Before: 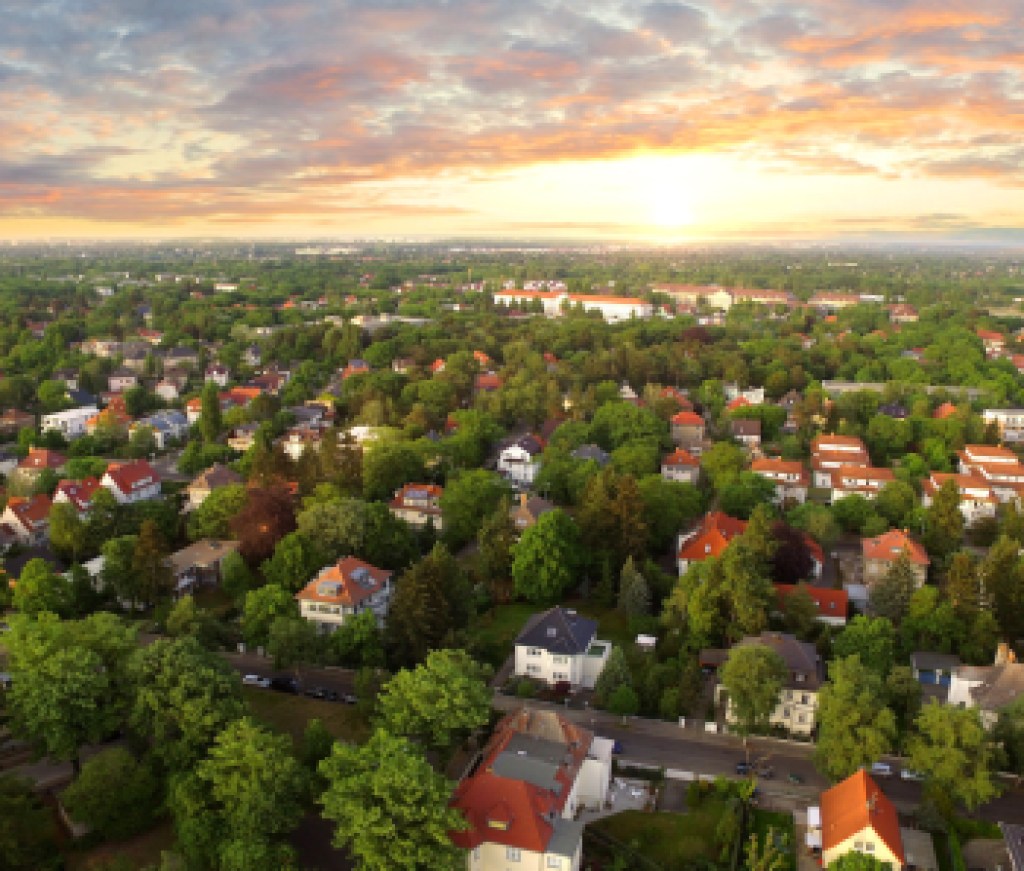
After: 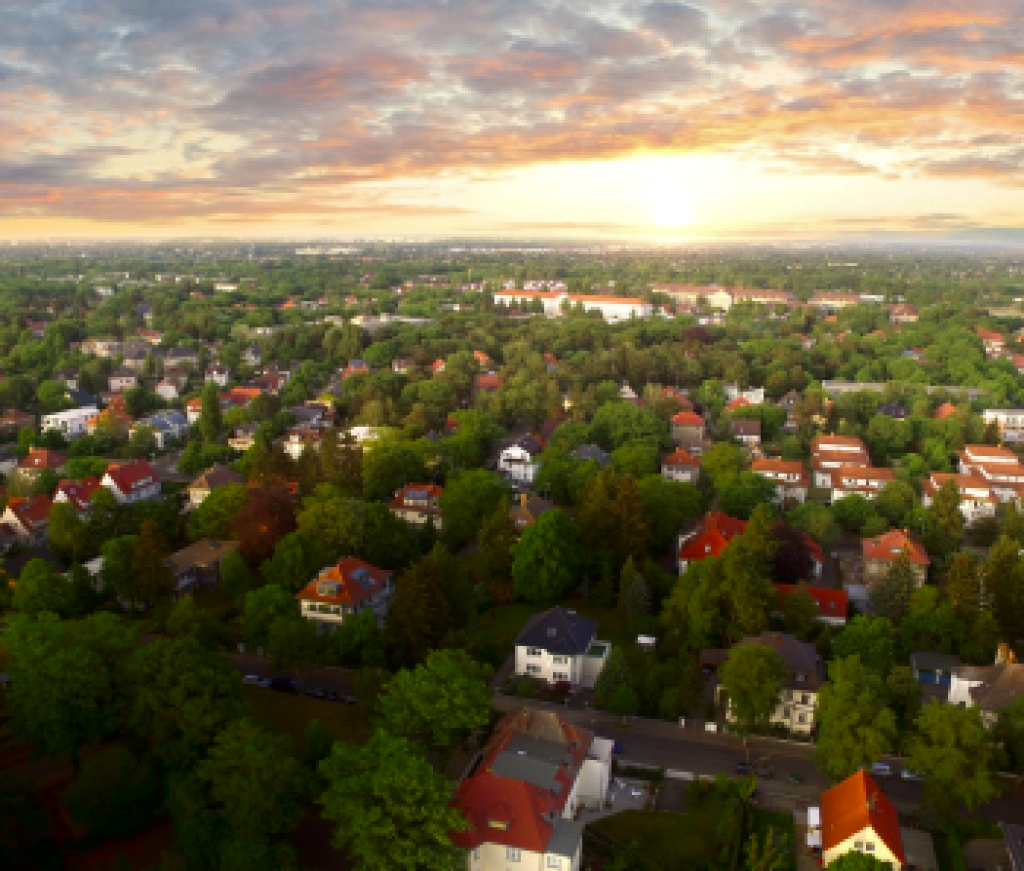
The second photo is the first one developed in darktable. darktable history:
contrast brightness saturation: contrast 0.01, saturation -0.05
shadows and highlights: shadows -88.03, highlights -35.45, shadows color adjustment 99.15%, highlights color adjustment 0%, soften with gaussian
